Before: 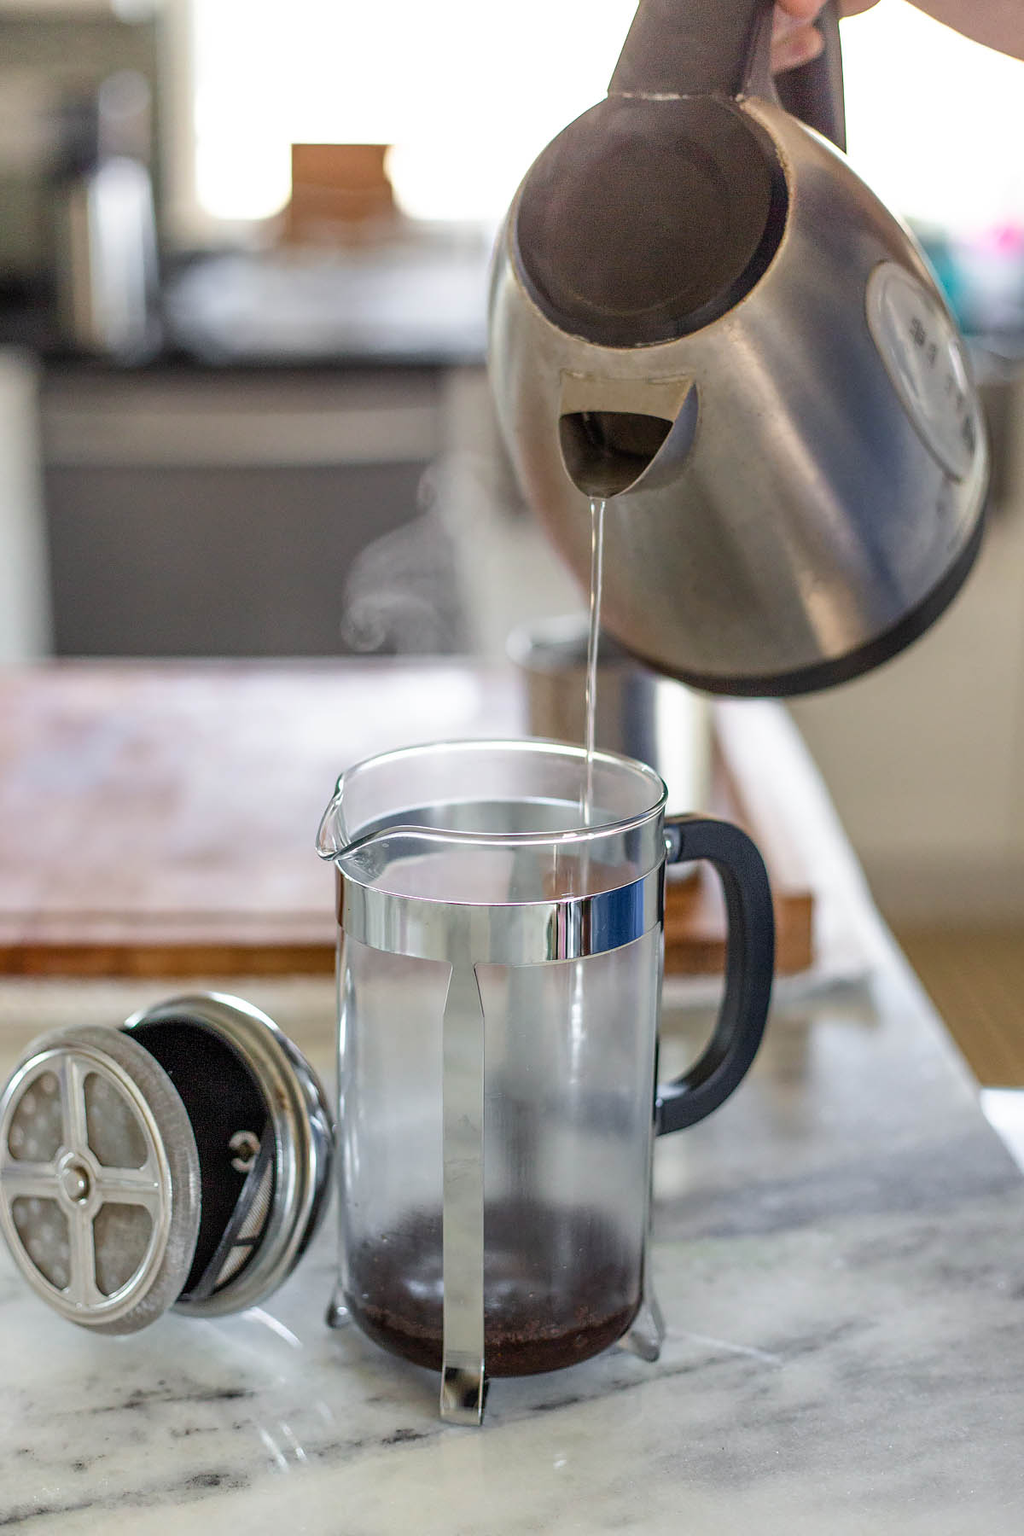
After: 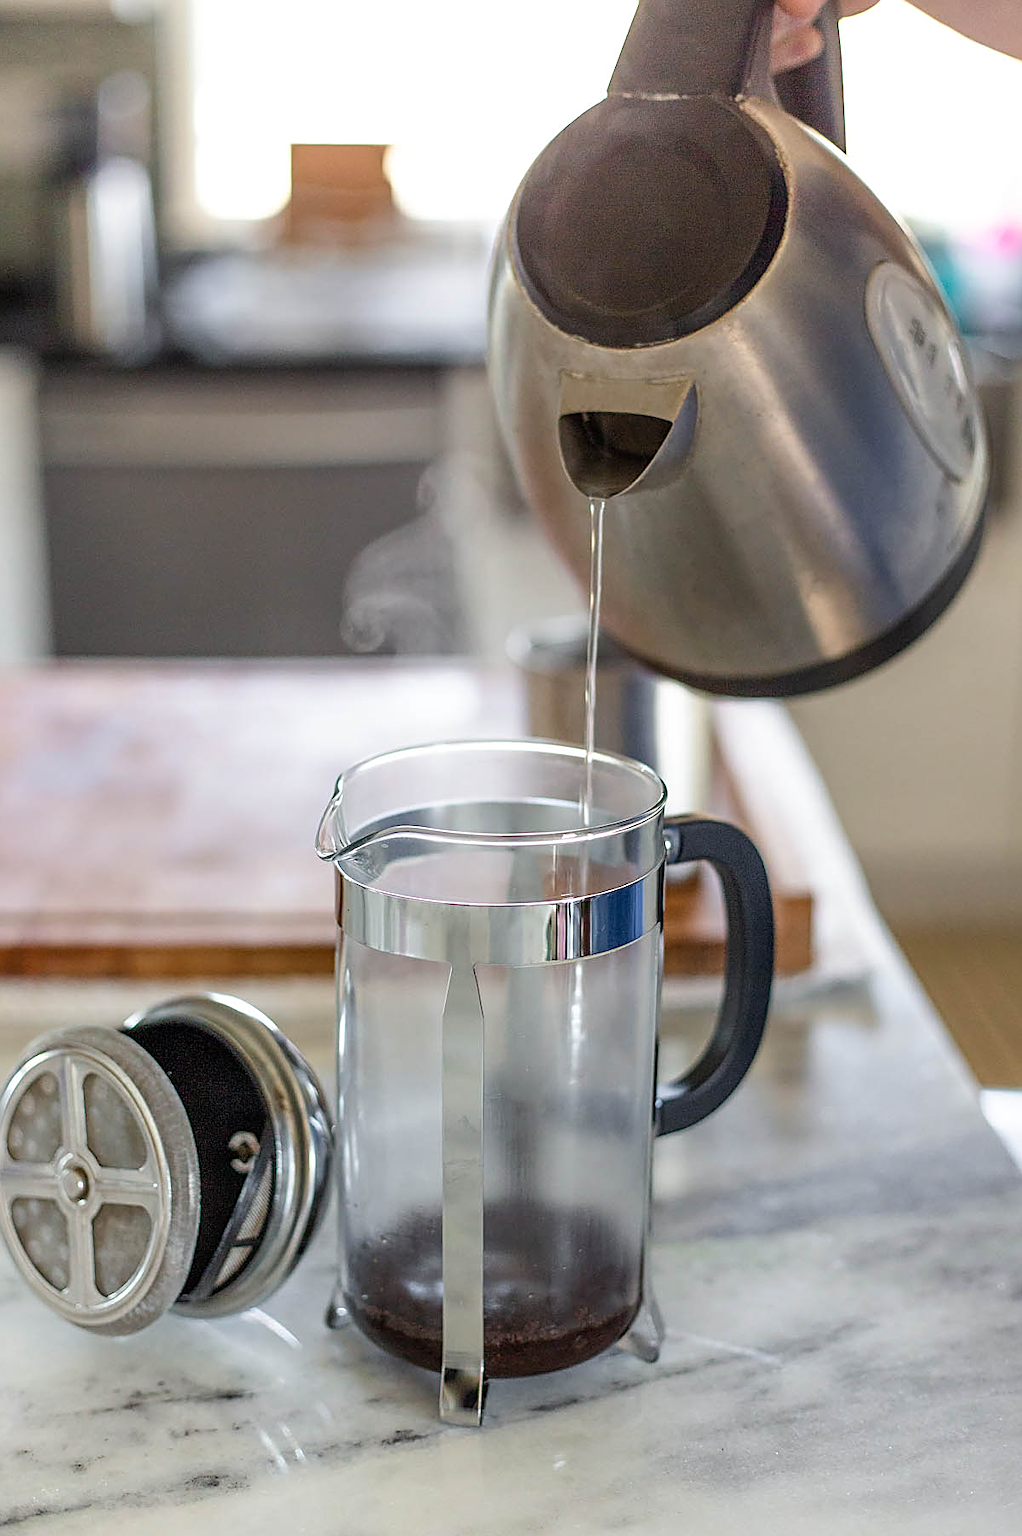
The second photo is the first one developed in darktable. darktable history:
sharpen: on, module defaults
shadows and highlights: radius 93.07, shadows -14.46, white point adjustment 0.23, highlights 31.48, compress 48.23%, highlights color adjustment 52.79%, soften with gaussian
crop and rotate: left 0.126%
